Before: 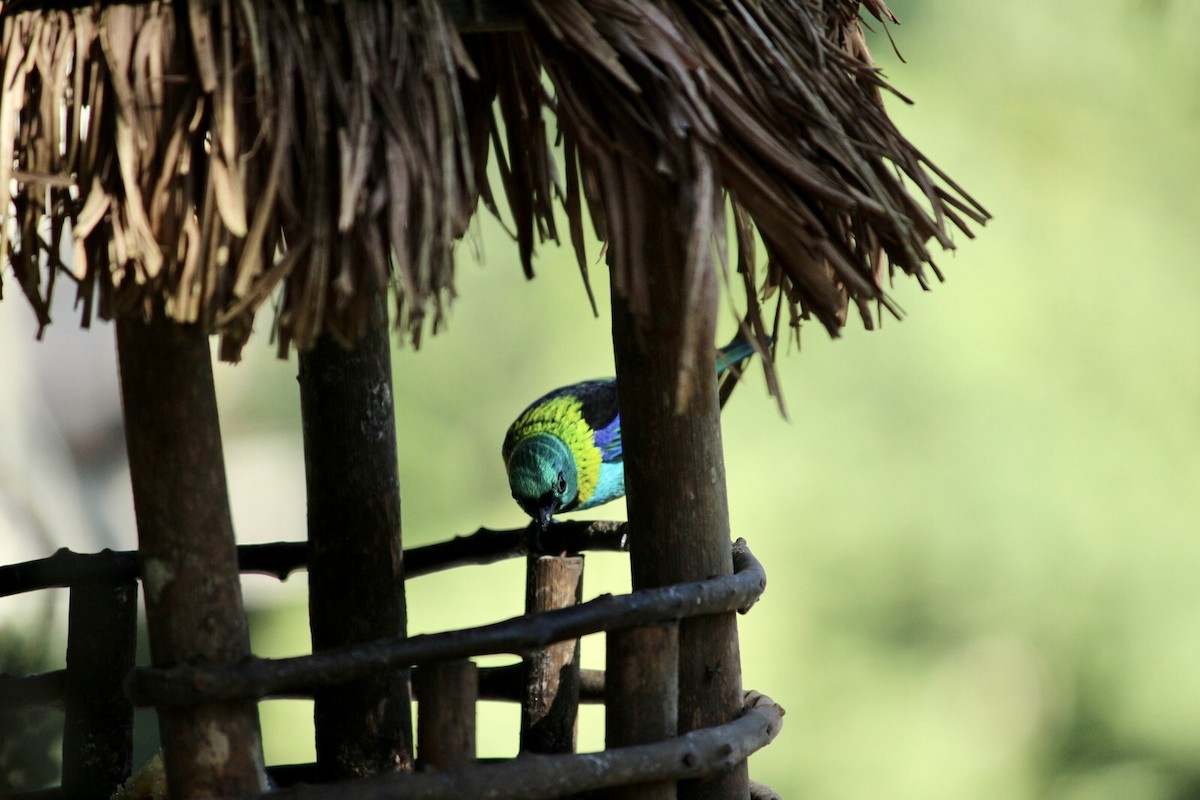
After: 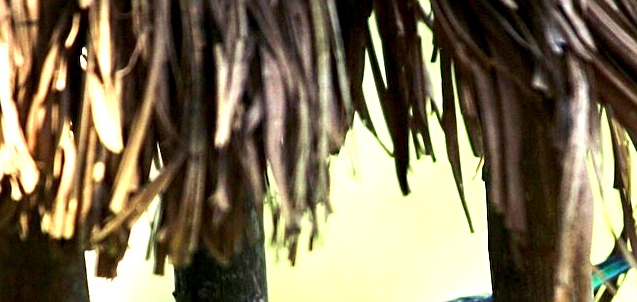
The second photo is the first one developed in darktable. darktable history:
color balance rgb: shadows lift › luminance -21.574%, shadows lift › chroma 6.688%, shadows lift › hue 269.51°, power › hue 310.24°, perceptual saturation grading › global saturation 0.928%, global vibrance 20%
tone curve: color space Lab, independent channels, preserve colors none
sharpen: on, module defaults
exposure: black level correction 0.001, exposure 1.732 EV, compensate exposure bias true, compensate highlight preservation false
crop: left 10.372%, top 10.611%, right 36.505%, bottom 51.598%
